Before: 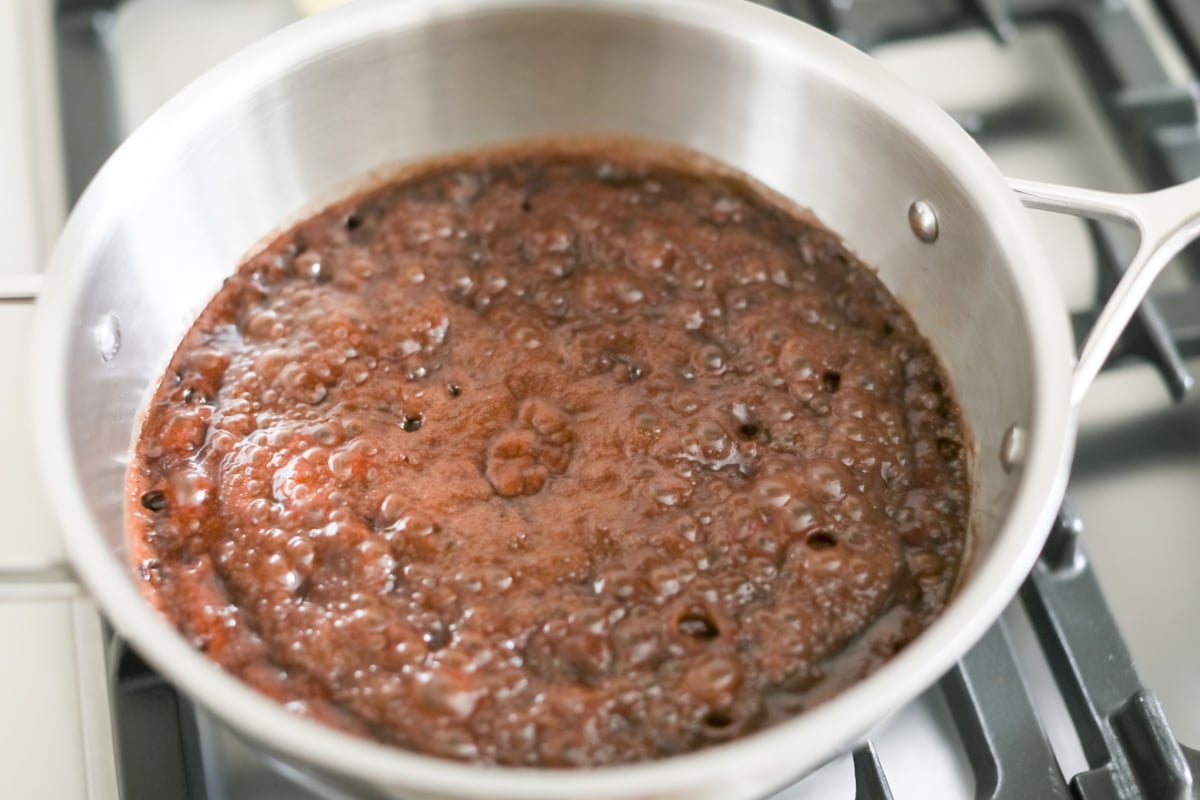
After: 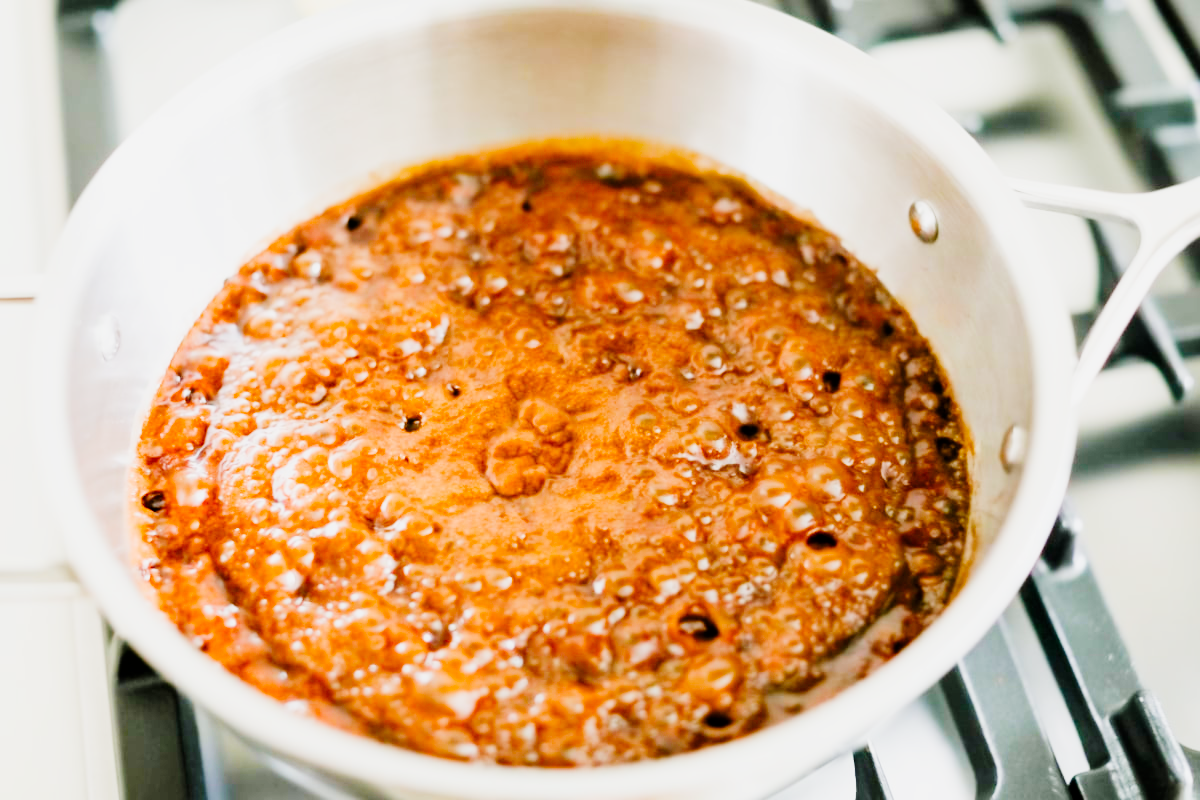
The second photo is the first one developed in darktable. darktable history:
tone curve: curves: ch0 [(0, 0) (0.004, 0) (0.133, 0.071) (0.325, 0.456) (0.832, 0.957) (1, 1)], preserve colors none
contrast equalizer: octaves 7, y [[0.5 ×4, 0.524, 0.59], [0.5 ×6], [0.5 ×6], [0, 0, 0, 0.01, 0.045, 0.012], [0, 0, 0, 0.044, 0.195, 0.131]], mix -0.997
color balance rgb: linear chroma grading › global chroma 15.246%, perceptual saturation grading › global saturation 20%, perceptual saturation grading › highlights -14.263%, perceptual saturation grading › shadows 50.033%
filmic rgb: black relative exposure -7.65 EV, white relative exposure 4.56 EV, threshold 5.95 EV, hardness 3.61, enable highlight reconstruction true
